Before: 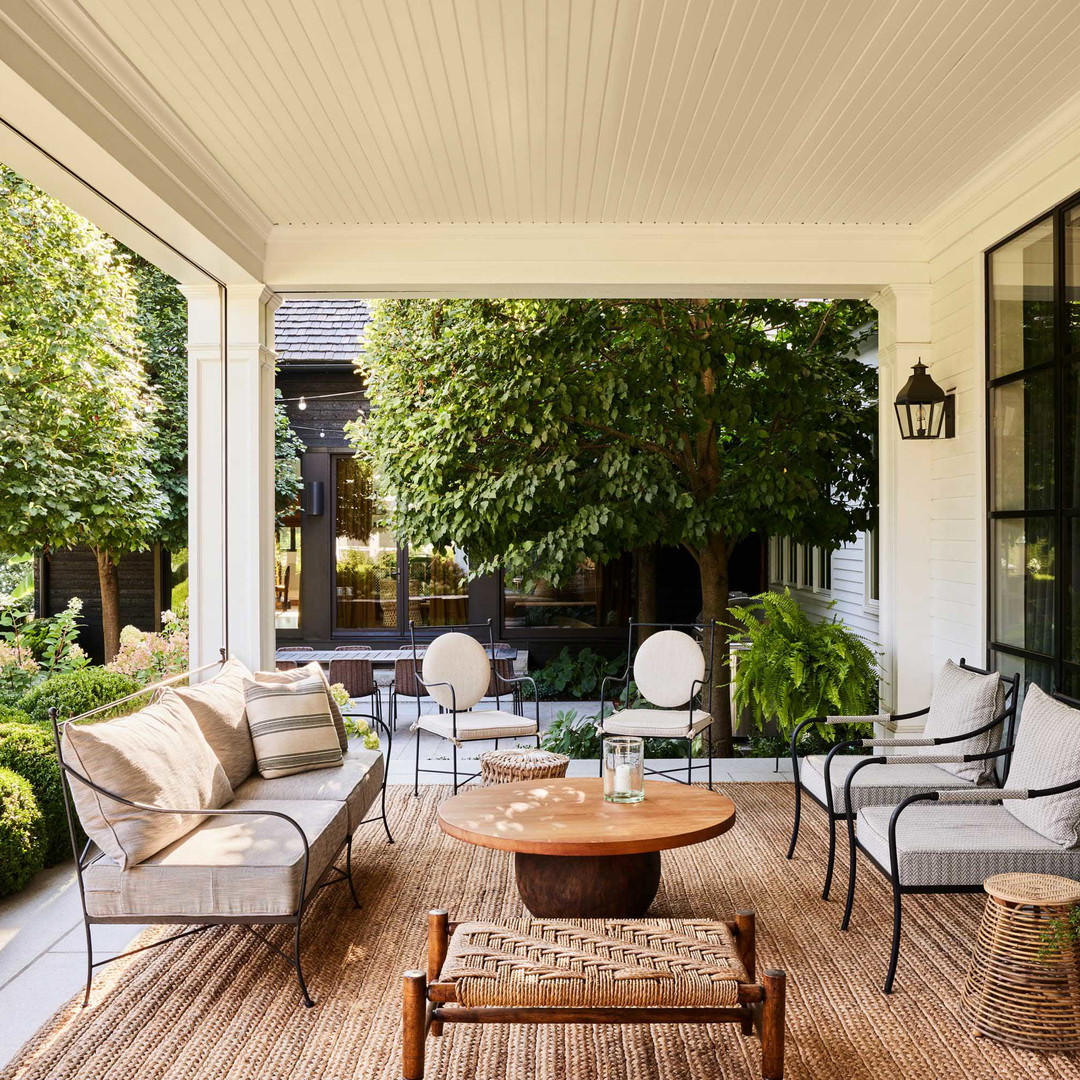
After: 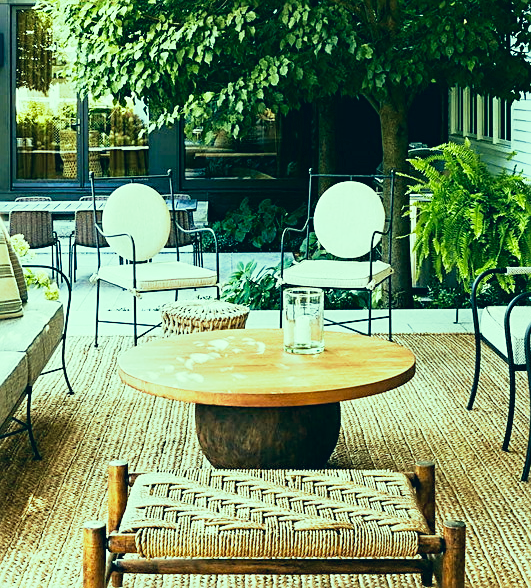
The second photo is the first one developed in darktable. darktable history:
tone equalizer: -8 EV -0.444 EV, -7 EV -0.384 EV, -6 EV -0.294 EV, -5 EV -0.247 EV, -3 EV 0.256 EV, -2 EV 0.36 EV, -1 EV 0.385 EV, +0 EV 0.443 EV
base curve: curves: ch0 [(0, 0) (0.088, 0.125) (0.176, 0.251) (0.354, 0.501) (0.613, 0.749) (1, 0.877)], preserve colors none
exposure: exposure 0.153 EV, compensate exposure bias true, compensate highlight preservation false
crop: left 29.683%, top 41.648%, right 21.111%, bottom 3.491%
color correction: highlights a* -19.41, highlights b* 9.8, shadows a* -20.35, shadows b* -10.58
sharpen: on, module defaults
velvia: on, module defaults
